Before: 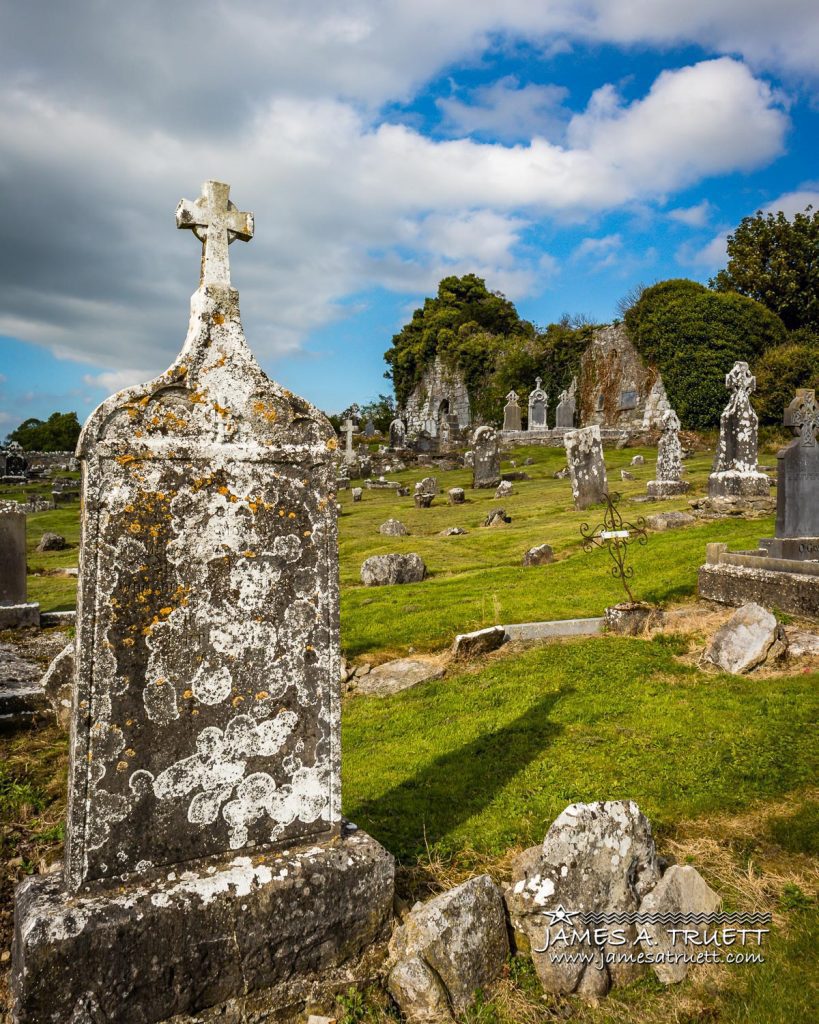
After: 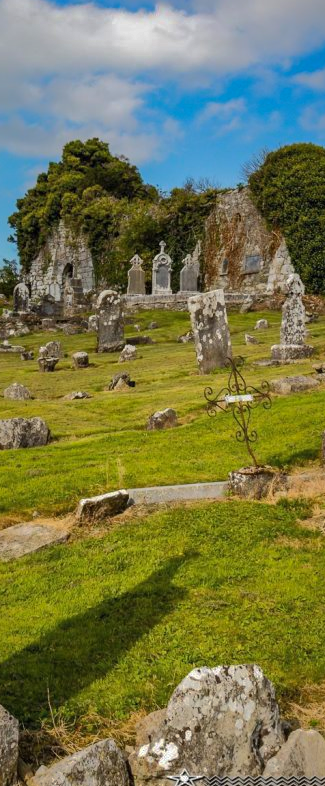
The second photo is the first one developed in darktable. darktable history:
crop: left 45.962%, top 13.318%, right 14.236%, bottom 9.846%
shadows and highlights: shadows 25.16, highlights -71.31
